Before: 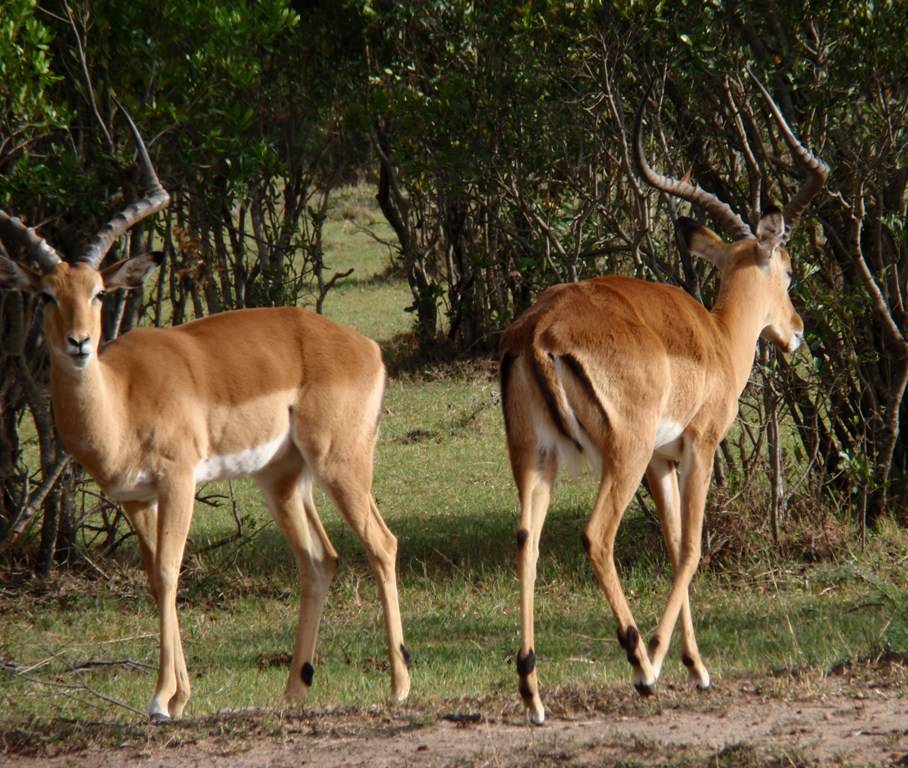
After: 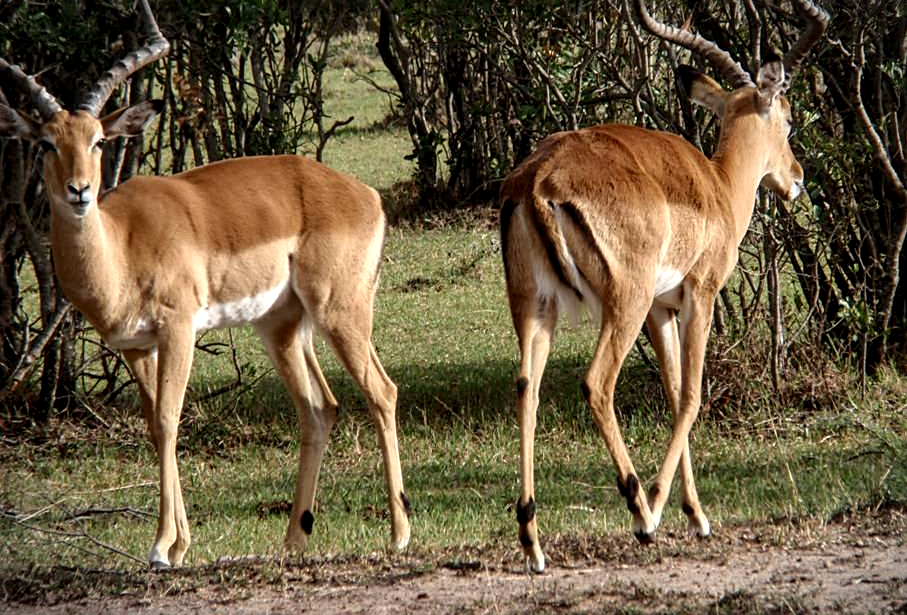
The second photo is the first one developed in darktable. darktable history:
crop and rotate: top 19.853%
vignetting: fall-off start 100.55%, width/height ratio 1.321
sharpen: on, module defaults
local contrast: detail 150%
